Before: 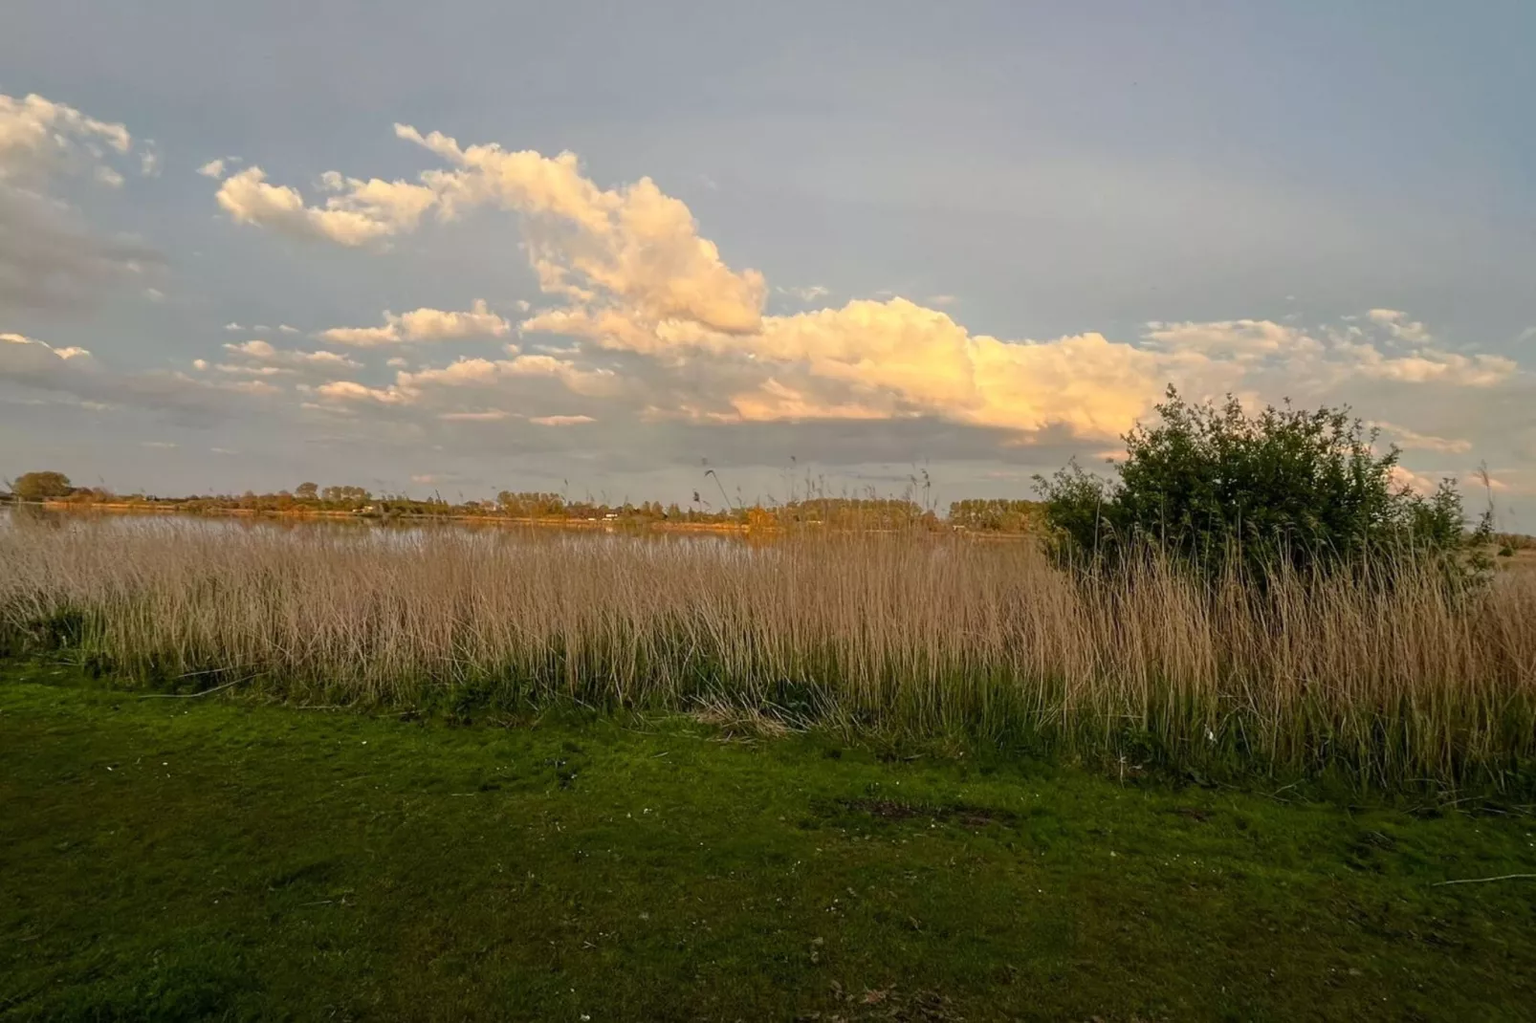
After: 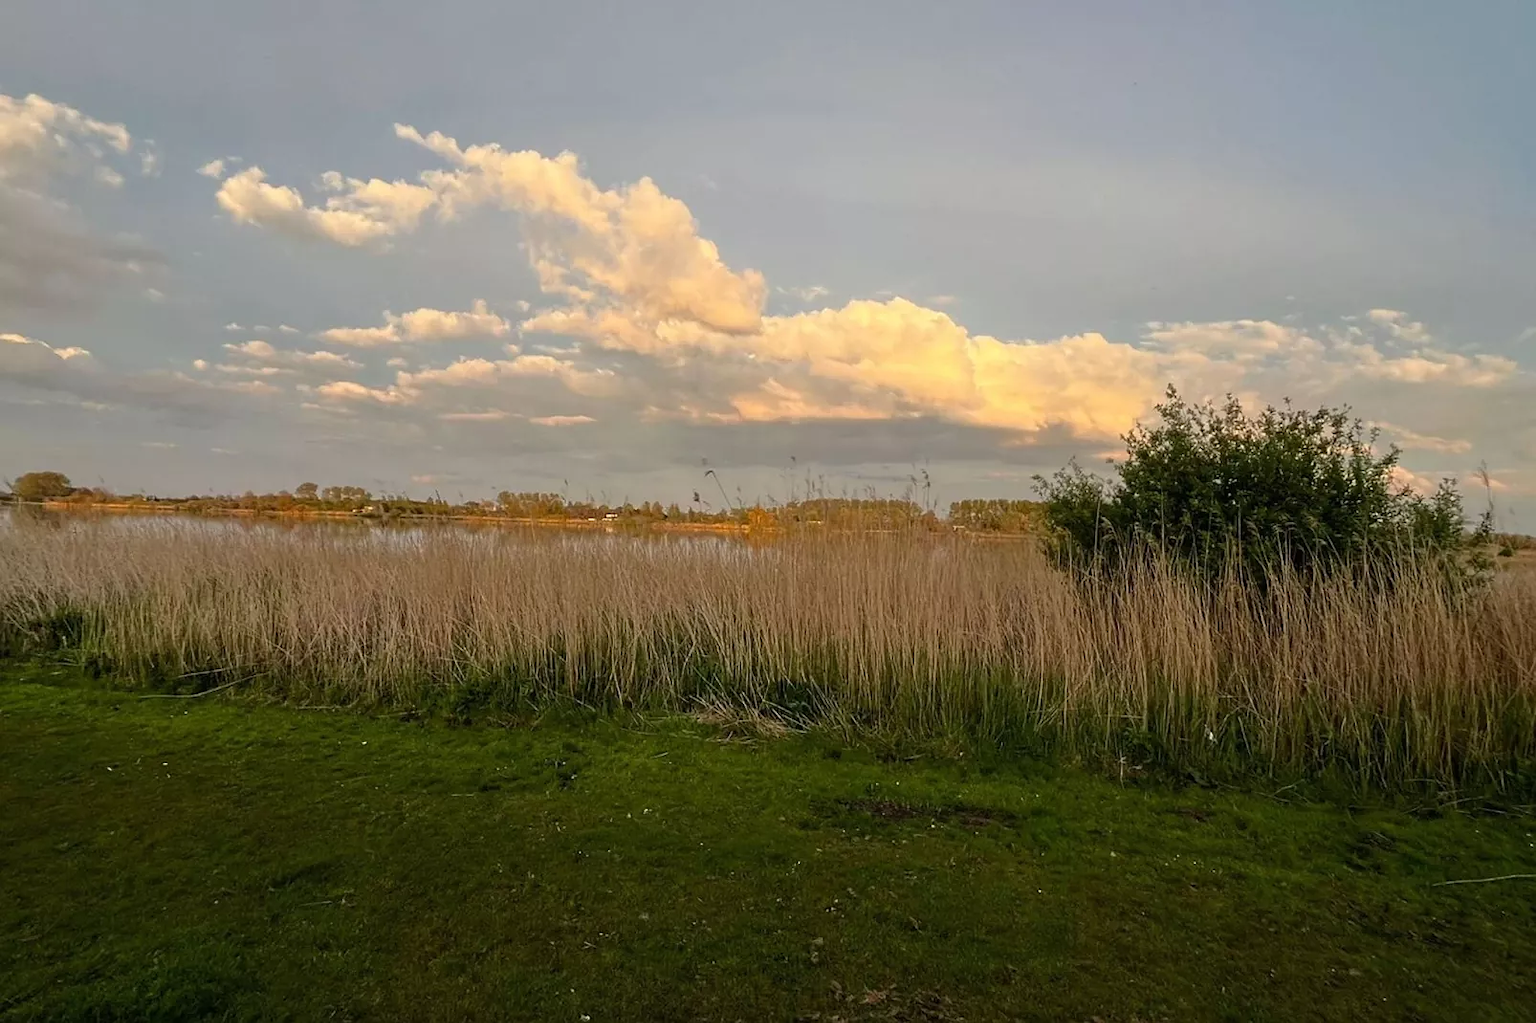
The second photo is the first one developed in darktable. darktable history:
sharpen: radius 0.998
